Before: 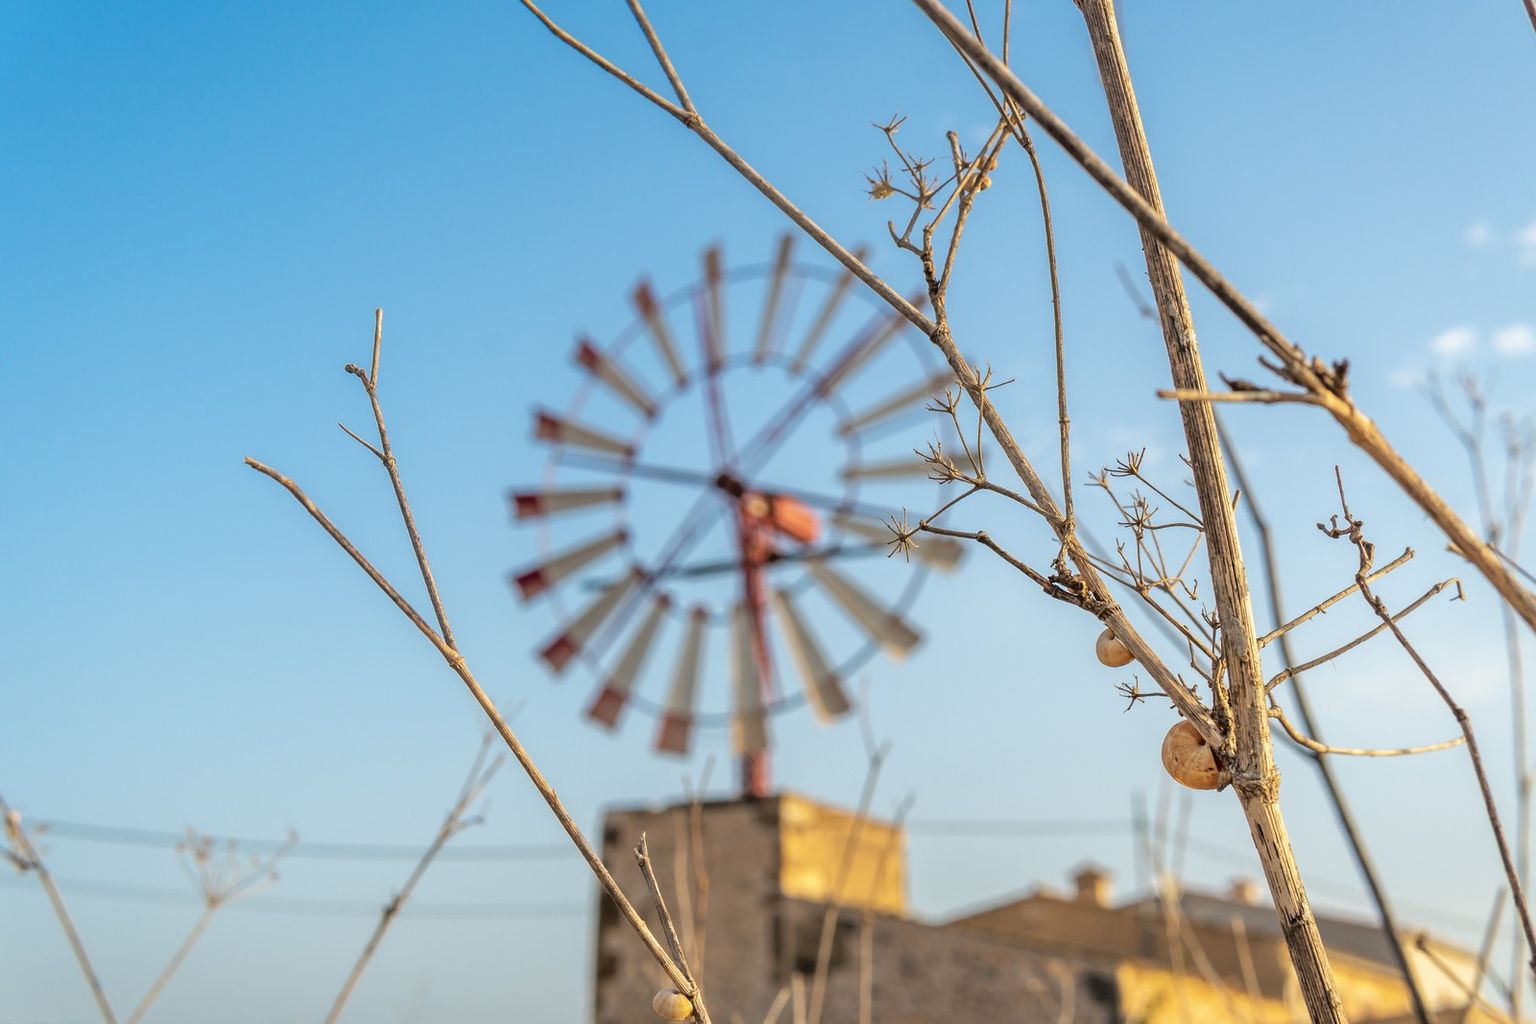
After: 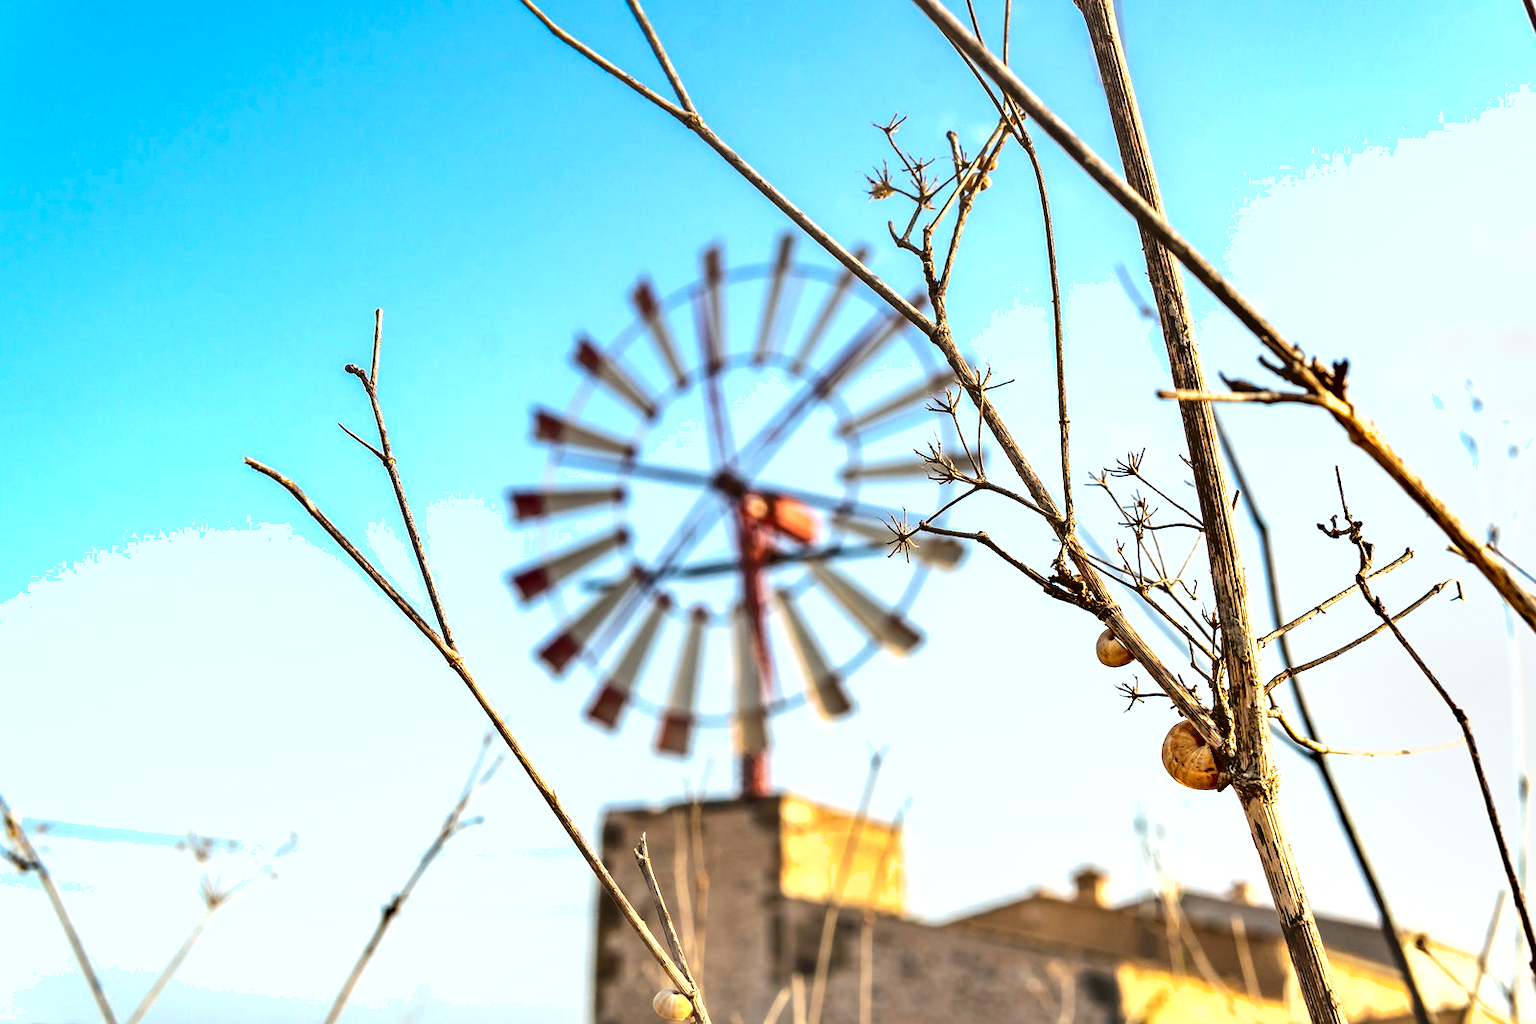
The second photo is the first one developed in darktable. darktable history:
exposure: black level correction 0, exposure 1 EV, compensate exposure bias true, compensate highlight preservation false
shadows and highlights: soften with gaussian
